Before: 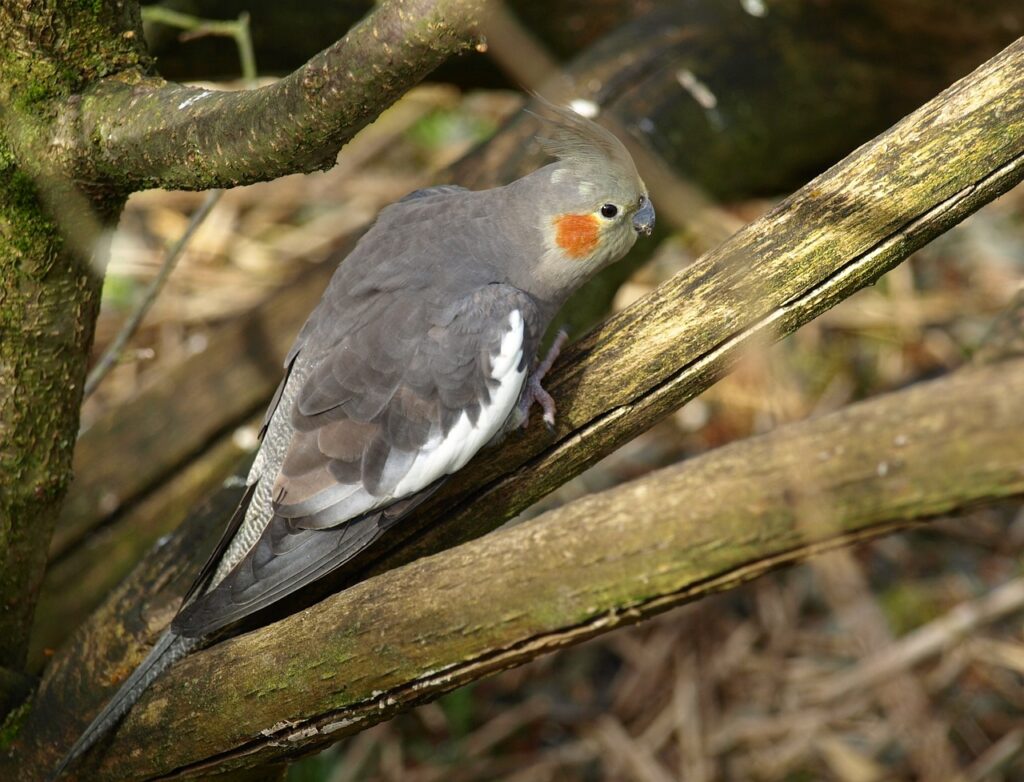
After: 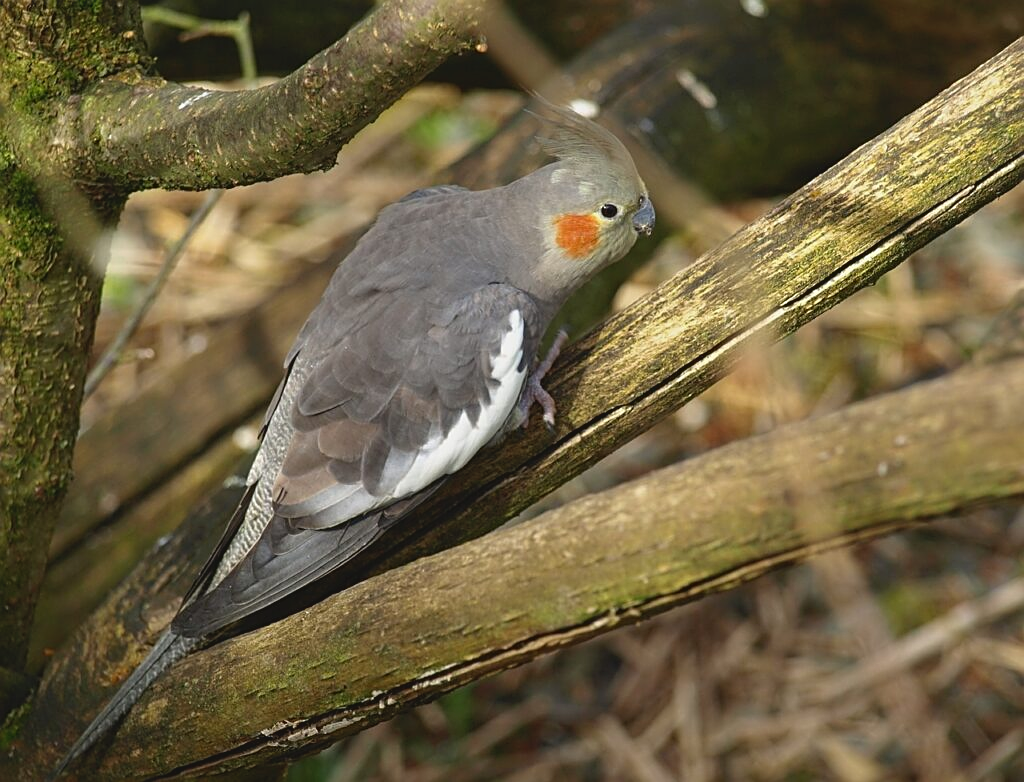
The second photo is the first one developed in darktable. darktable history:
contrast brightness saturation: contrast -0.11
sharpen: on, module defaults
